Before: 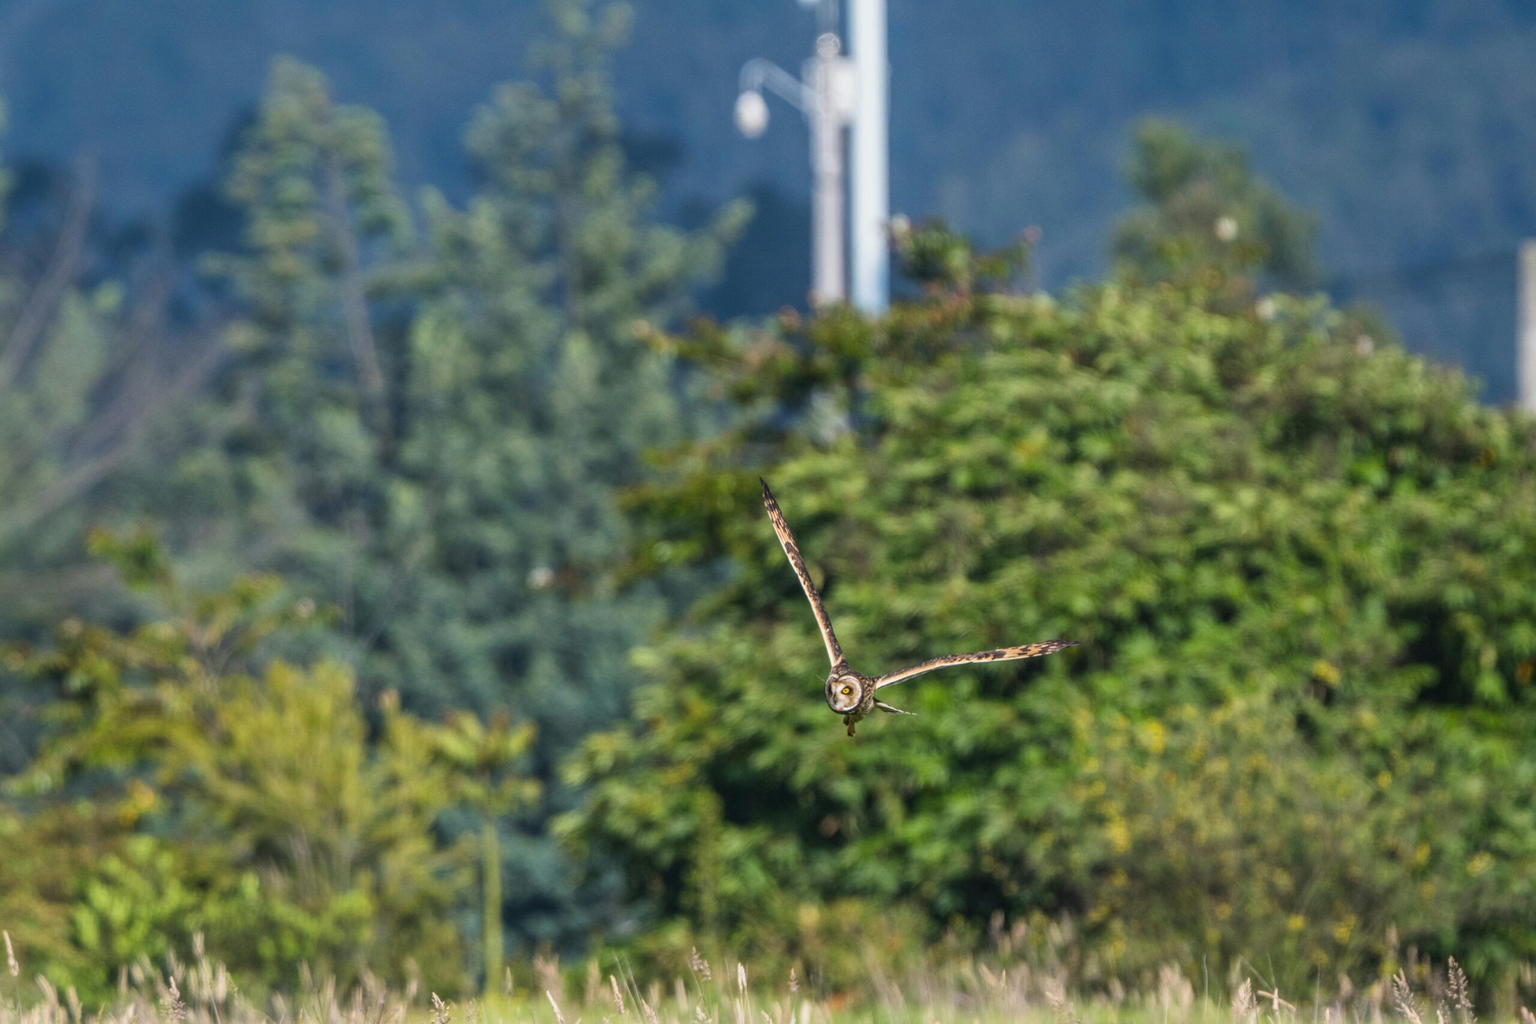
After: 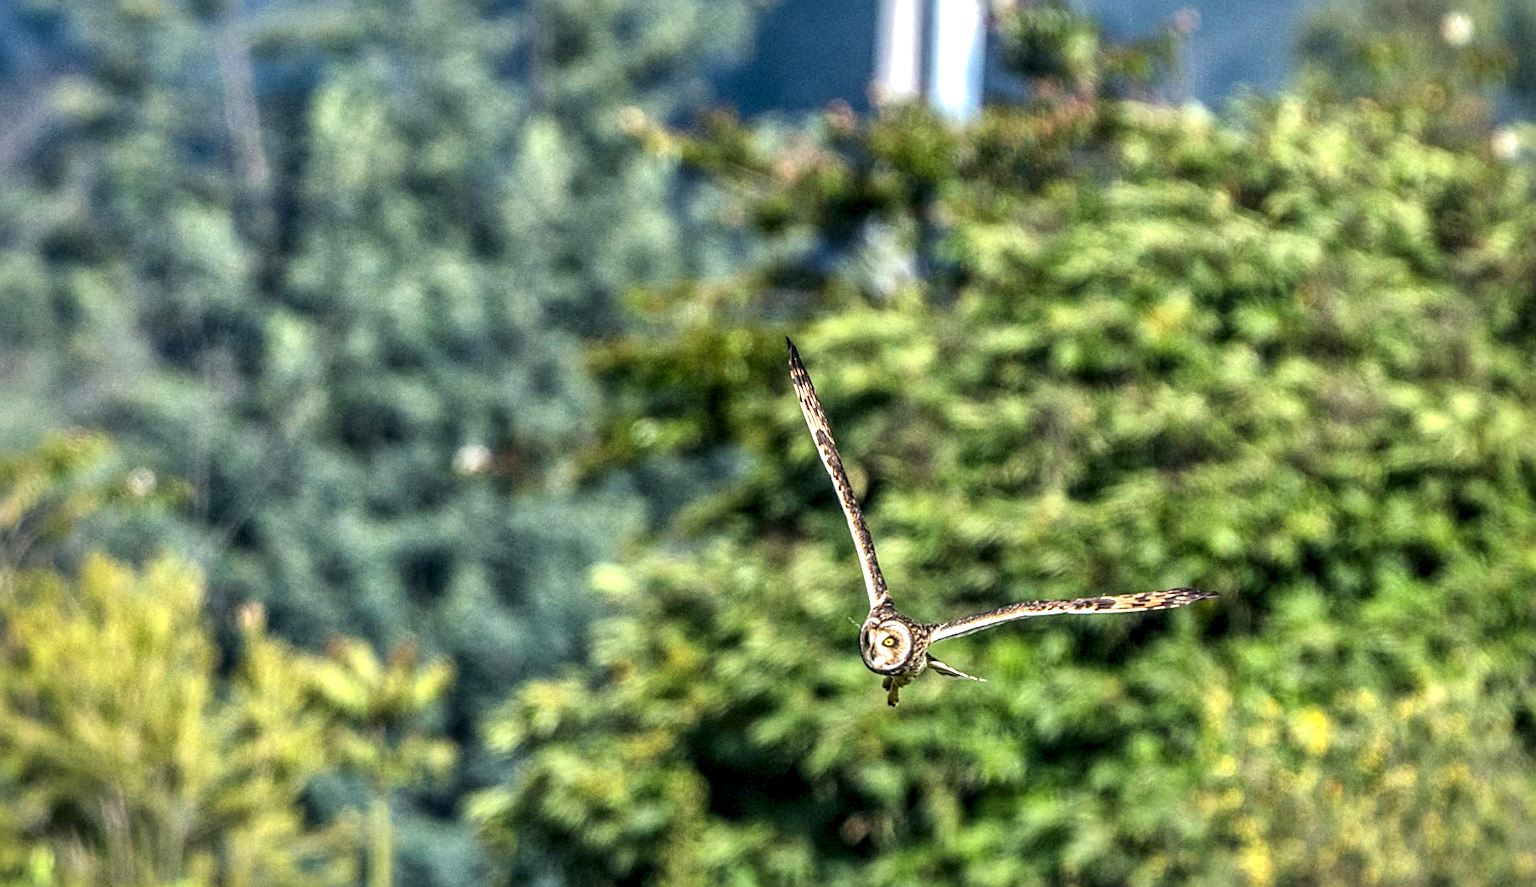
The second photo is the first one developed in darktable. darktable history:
local contrast: highlights 19%, detail 186%
exposure: exposure 0.722 EV, compensate highlight preservation false
shadows and highlights: highlights -60
crop and rotate: angle -3.37°, left 9.79%, top 20.73%, right 12.42%, bottom 11.82%
sharpen: on, module defaults
